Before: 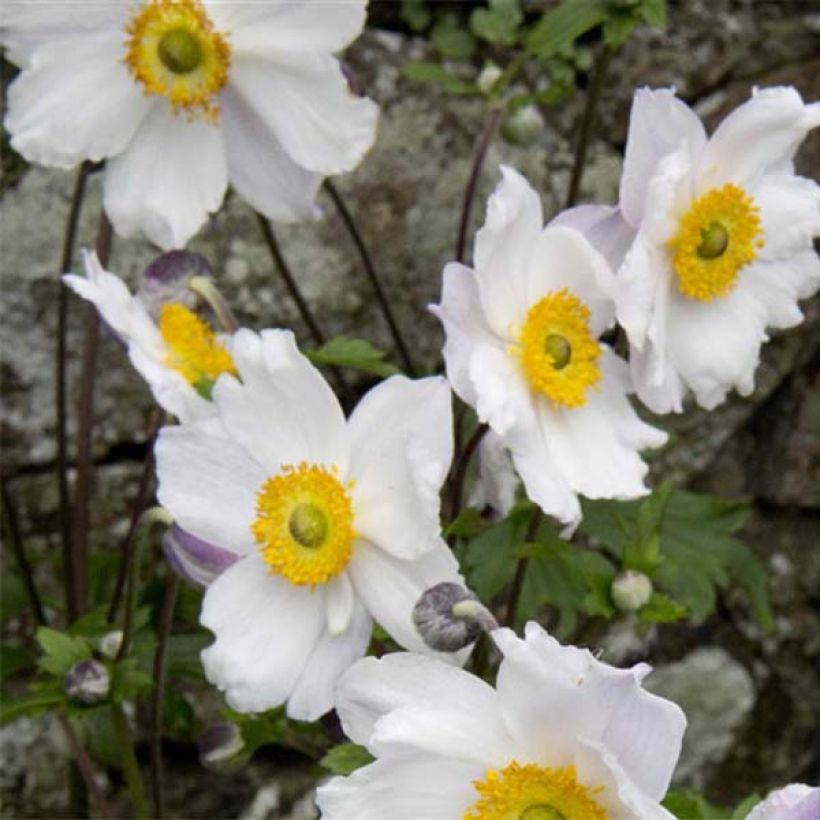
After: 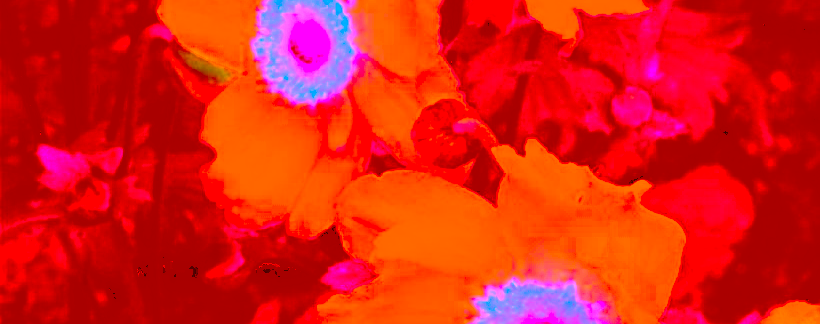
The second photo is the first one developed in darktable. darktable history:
sharpen: on, module defaults
tone equalizer: smoothing diameter 24.85%, edges refinement/feathering 5.52, preserve details guided filter
color correction: highlights a* -39.49, highlights b* -39.82, shadows a* -39.99, shadows b* -39.64, saturation -2.97
tone curve: curves: ch0 [(0, 0) (0.003, 0.156) (0.011, 0.156) (0.025, 0.161) (0.044, 0.161) (0.069, 0.161) (0.1, 0.166) (0.136, 0.168) (0.177, 0.179) (0.224, 0.202) (0.277, 0.241) (0.335, 0.296) (0.399, 0.378) (0.468, 0.484) (0.543, 0.604) (0.623, 0.728) (0.709, 0.822) (0.801, 0.918) (0.898, 0.98) (1, 1)], preserve colors none
crop and rotate: top 59.082%, bottom 1.312%
